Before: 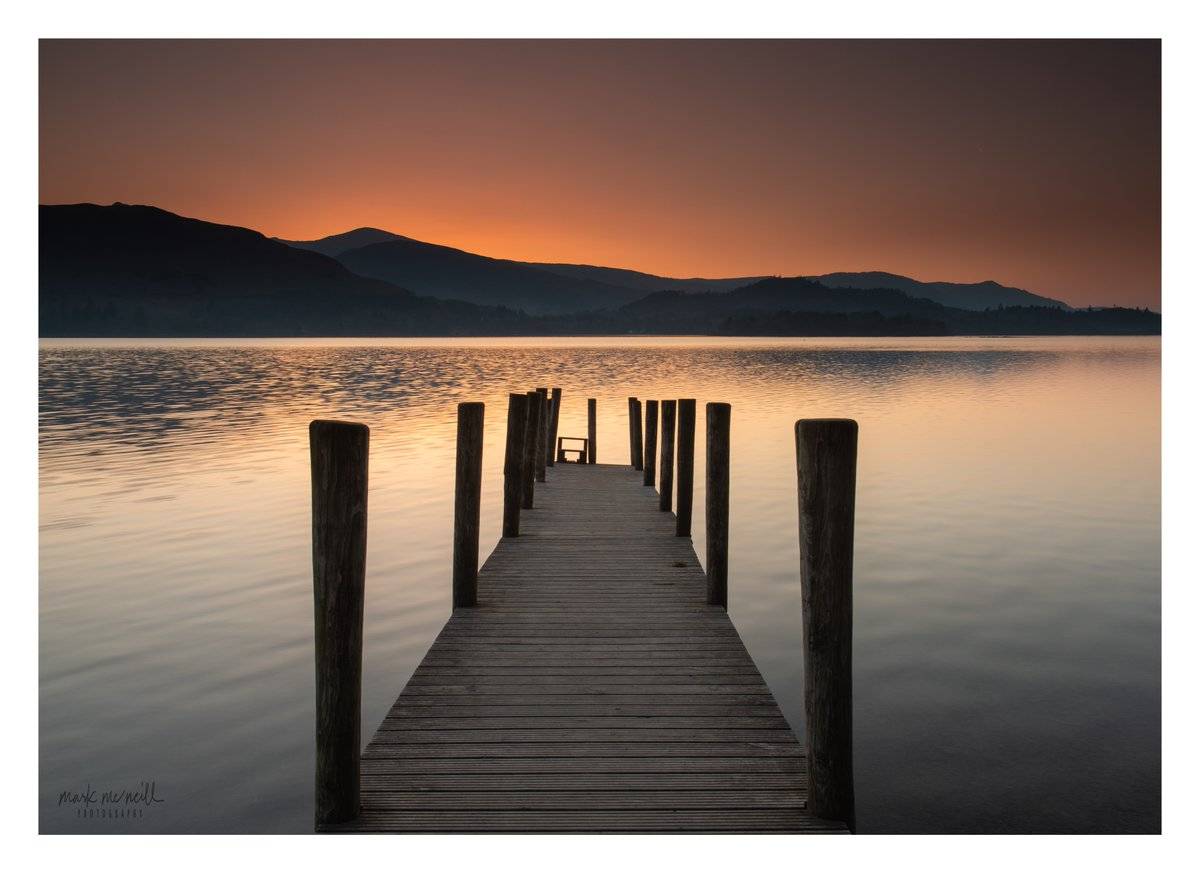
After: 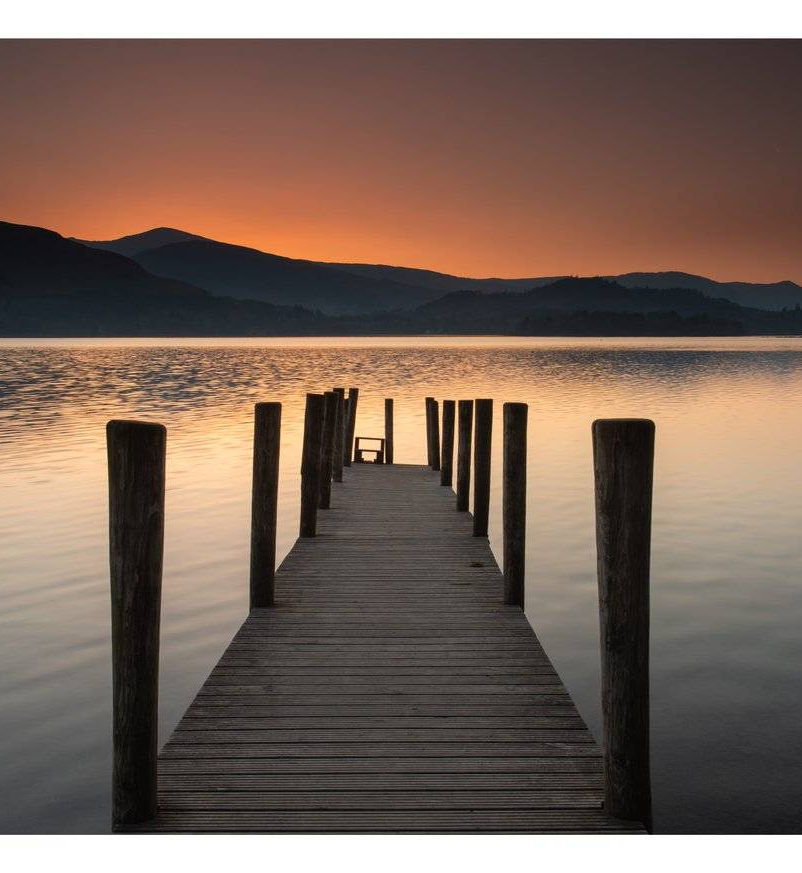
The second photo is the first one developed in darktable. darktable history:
crop: left 16.939%, right 16.21%
